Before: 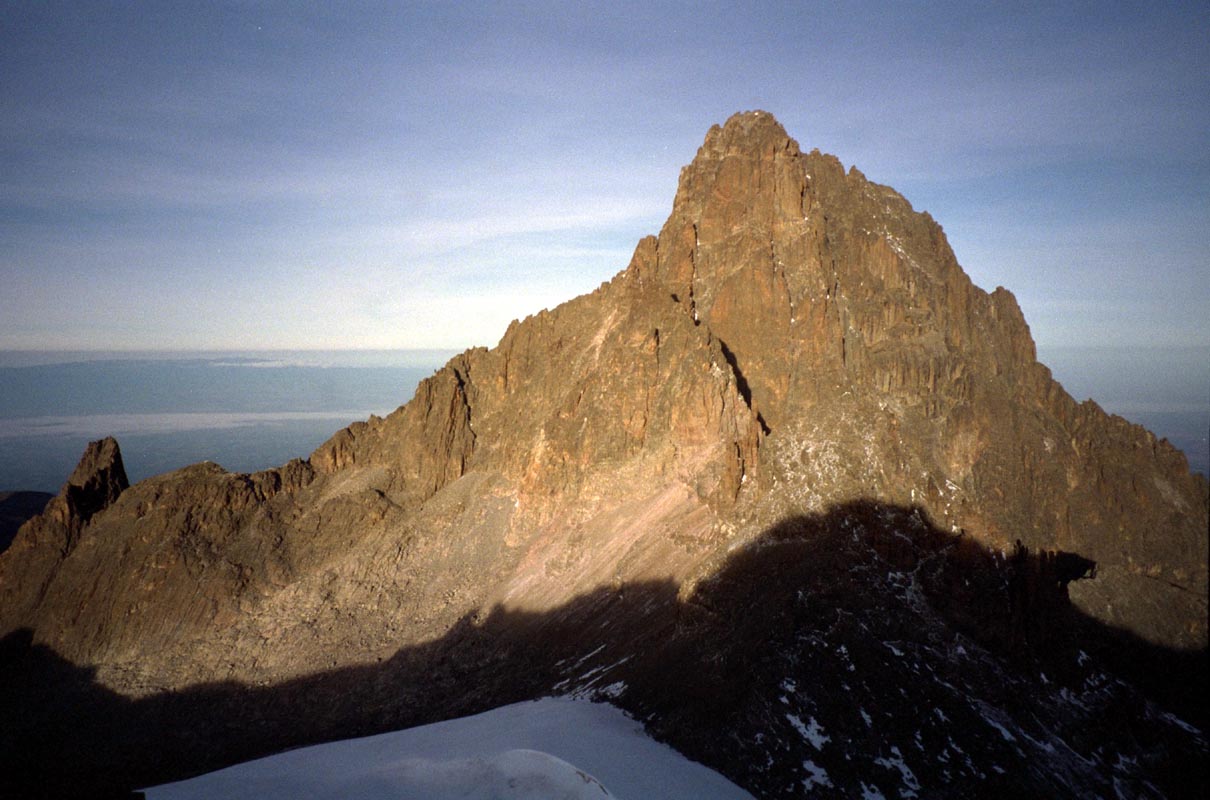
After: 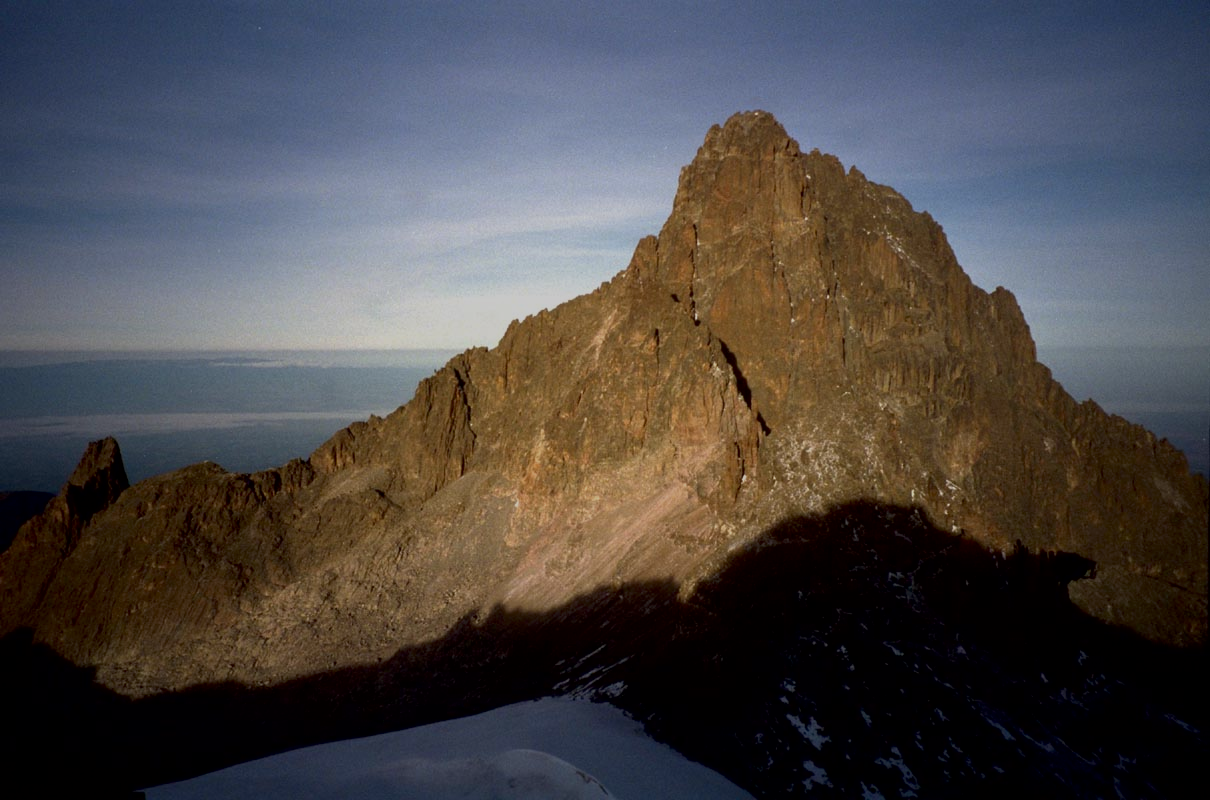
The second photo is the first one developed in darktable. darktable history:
contrast brightness saturation: brightness -0.097
exposure: black level correction 0.009, exposure -0.657 EV, compensate highlight preservation false
